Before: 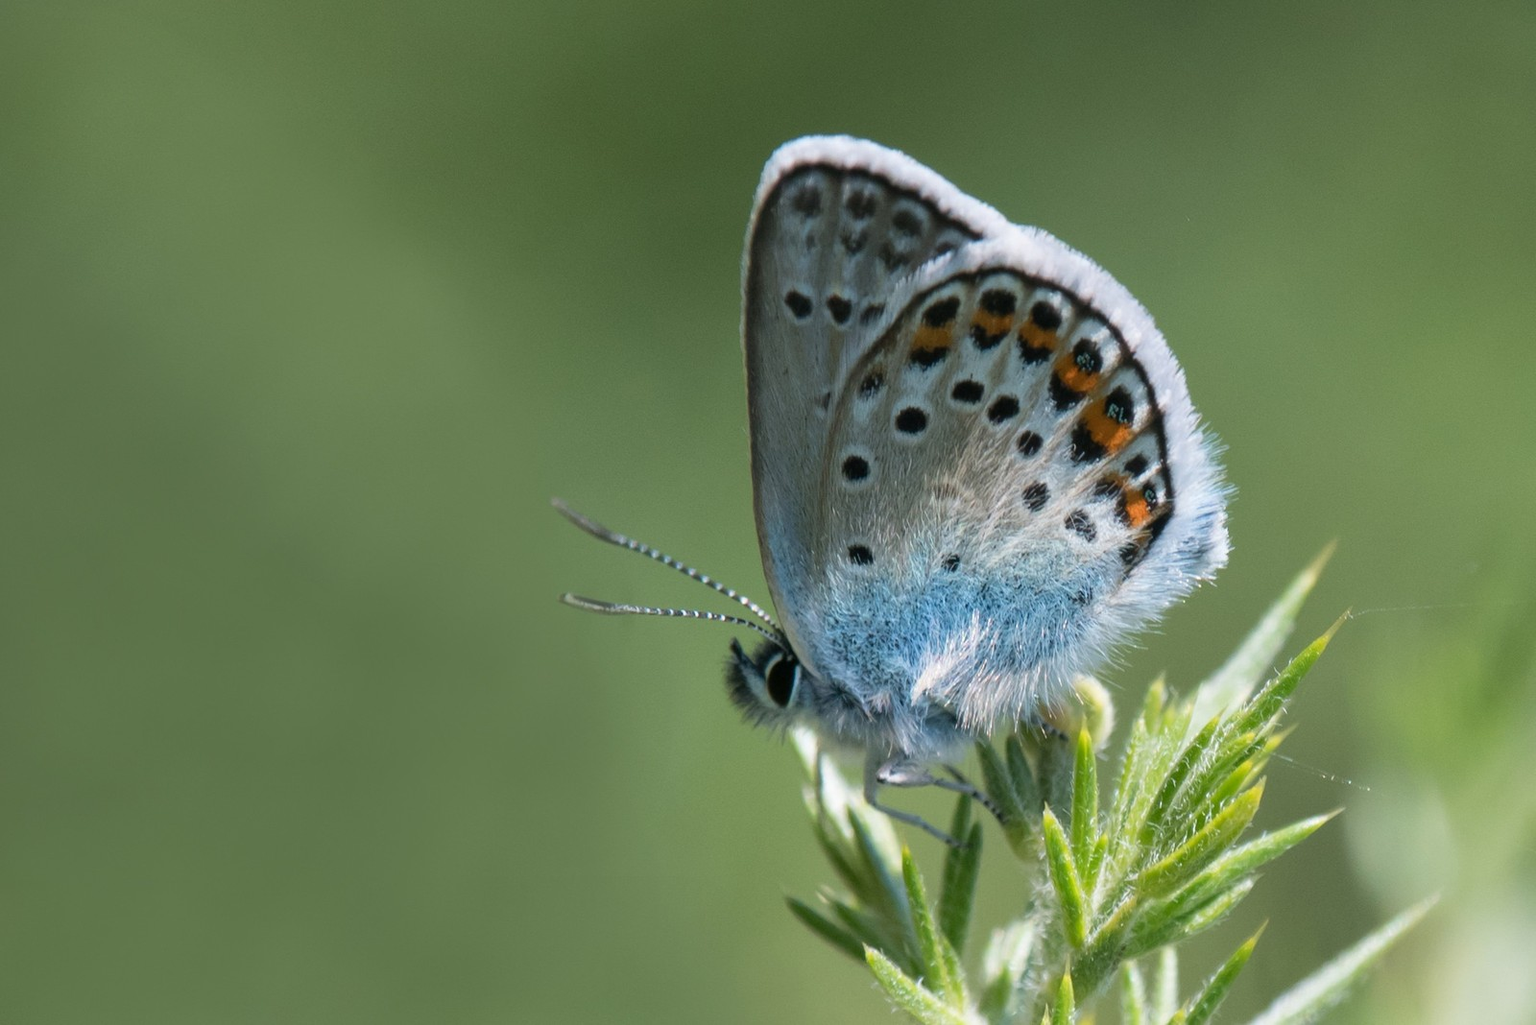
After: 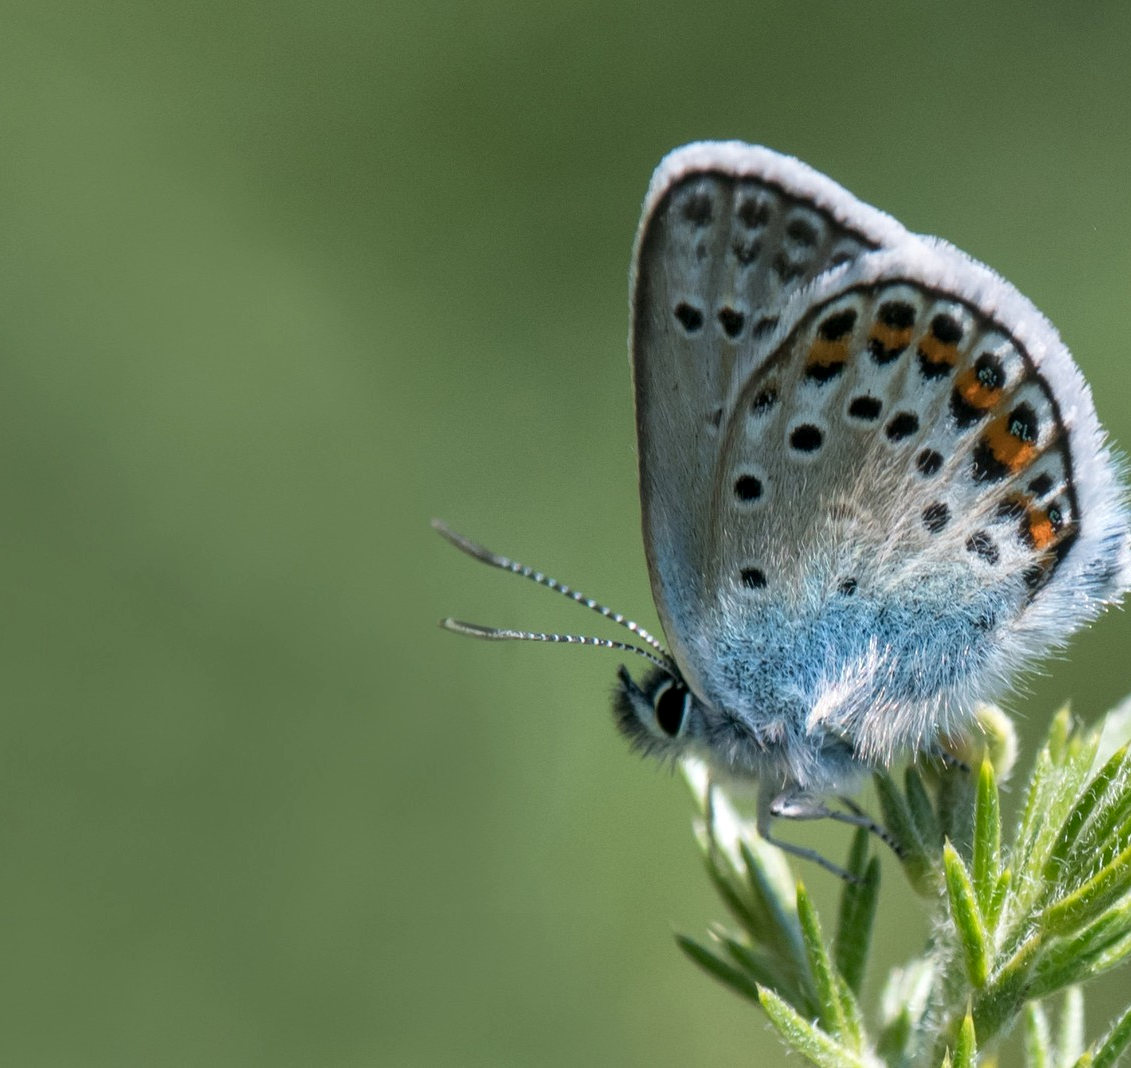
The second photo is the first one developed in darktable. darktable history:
crop and rotate: left 8.977%, right 20.287%
local contrast: on, module defaults
shadows and highlights: radius 107.79, shadows 44.01, highlights -66.37, low approximation 0.01, soften with gaussian
